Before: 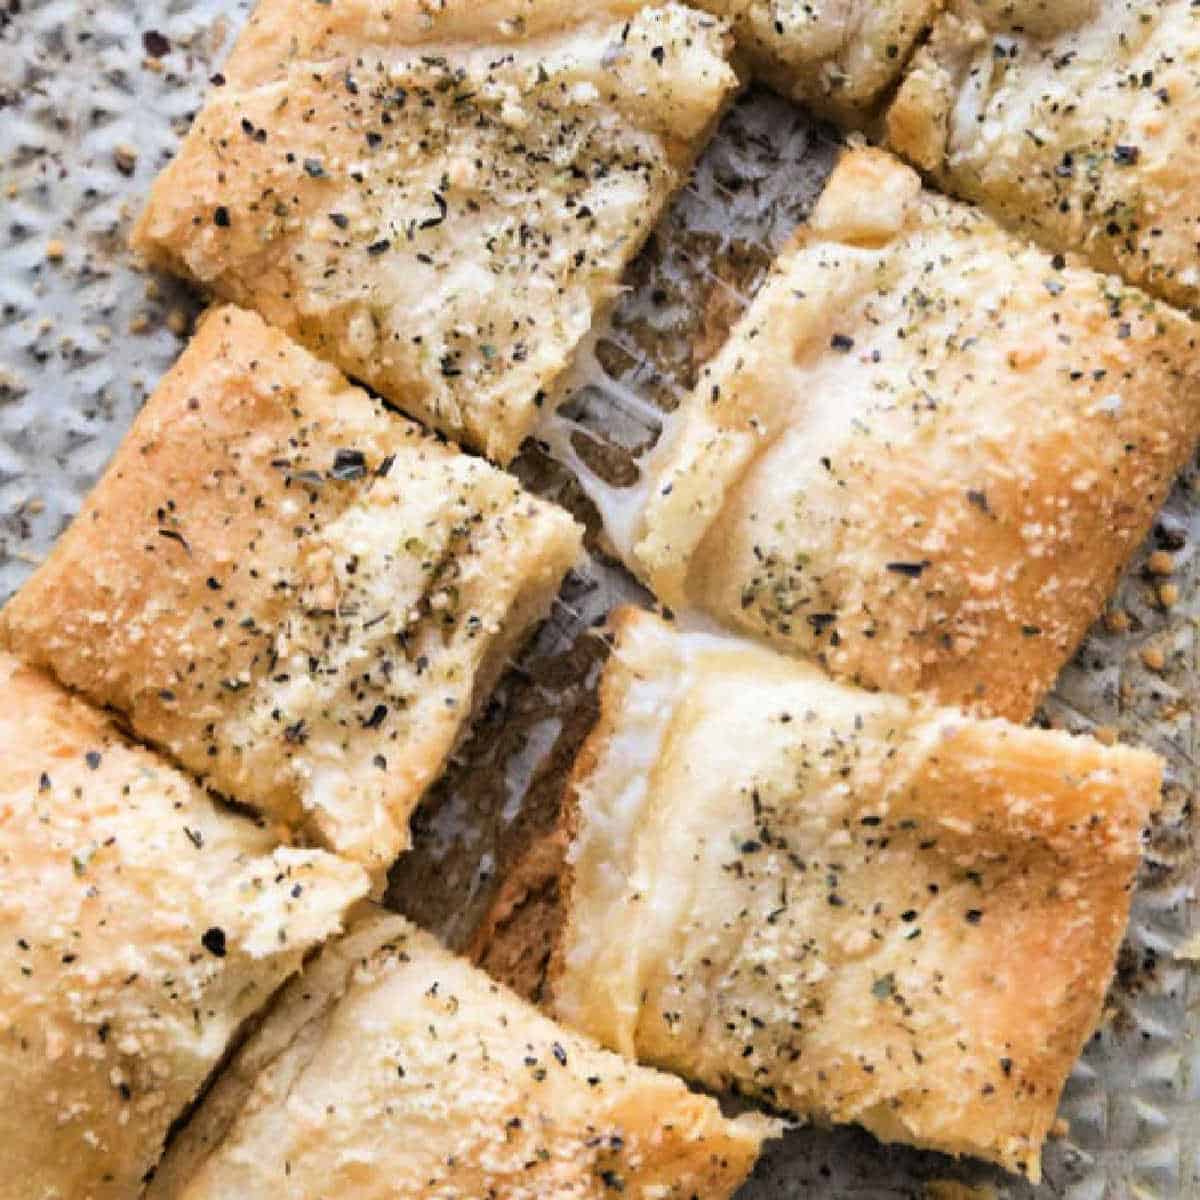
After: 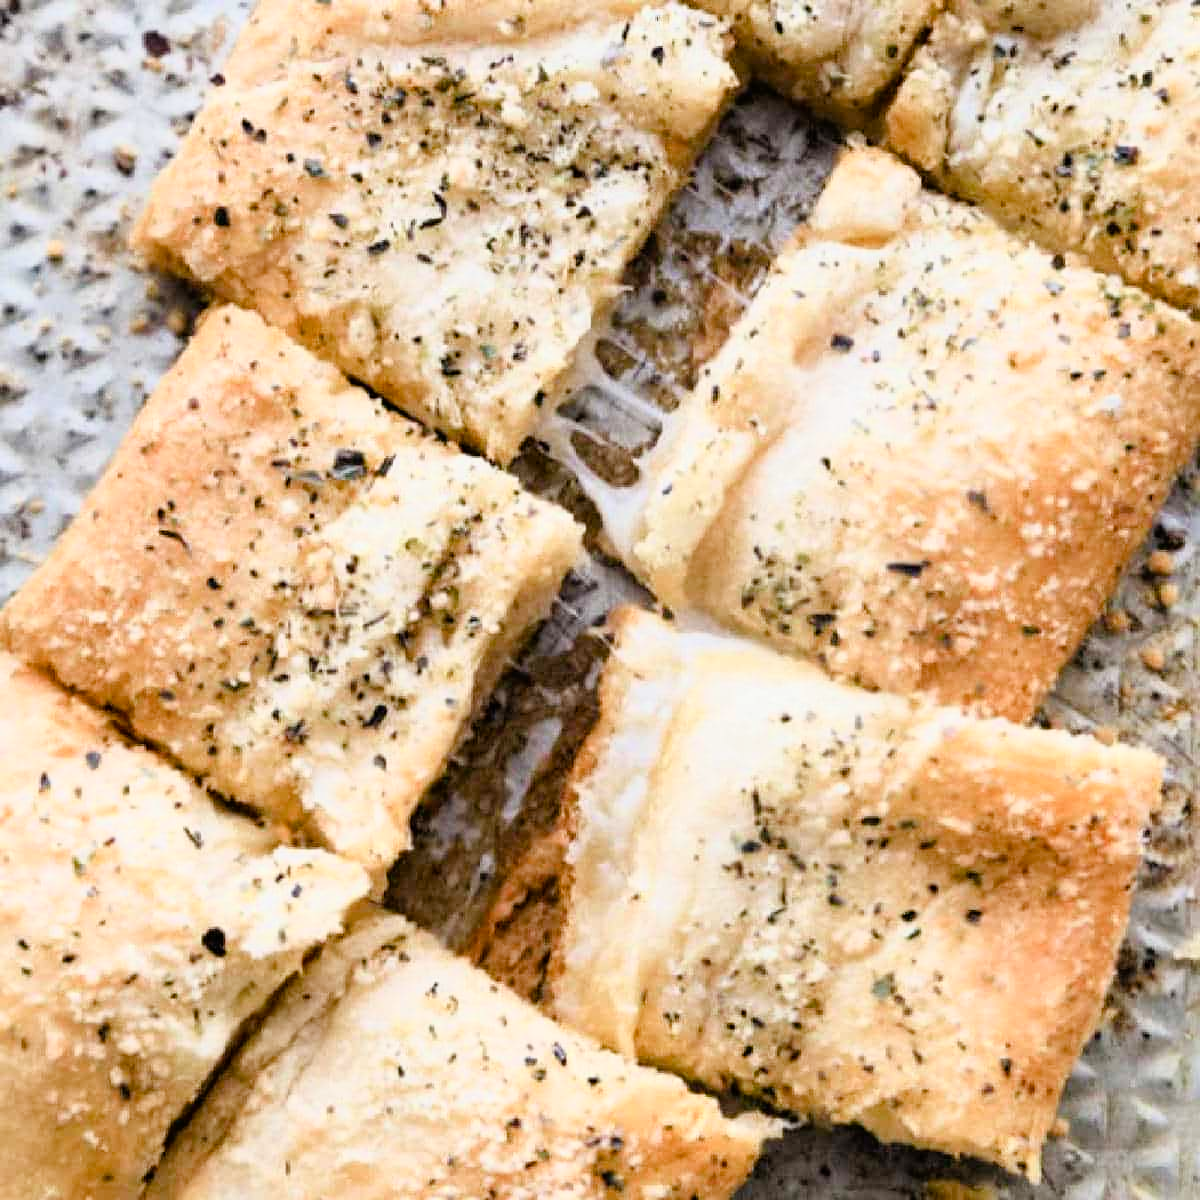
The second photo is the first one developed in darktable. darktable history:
color balance rgb: perceptual saturation grading › global saturation 20%, perceptual saturation grading › highlights -49.72%, perceptual saturation grading › shadows 25.286%
tone curve: curves: ch0 [(0, 0) (0.062, 0.037) (0.142, 0.138) (0.359, 0.419) (0.469, 0.544) (0.634, 0.722) (0.839, 0.909) (0.998, 0.978)]; ch1 [(0, 0) (0.437, 0.408) (0.472, 0.47) (0.502, 0.503) (0.527, 0.523) (0.559, 0.573) (0.608, 0.665) (0.669, 0.748) (0.859, 0.899) (1, 1)]; ch2 [(0, 0) (0.33, 0.301) (0.421, 0.443) (0.473, 0.498) (0.502, 0.5) (0.535, 0.531) (0.575, 0.603) (0.608, 0.667) (1, 1)]
